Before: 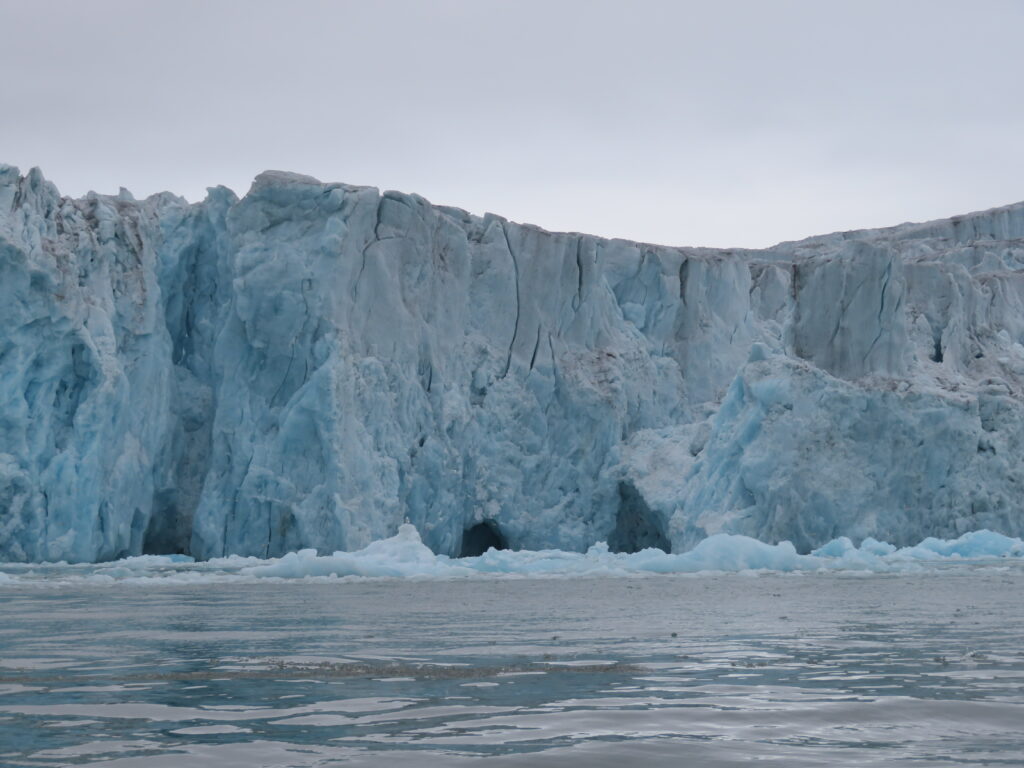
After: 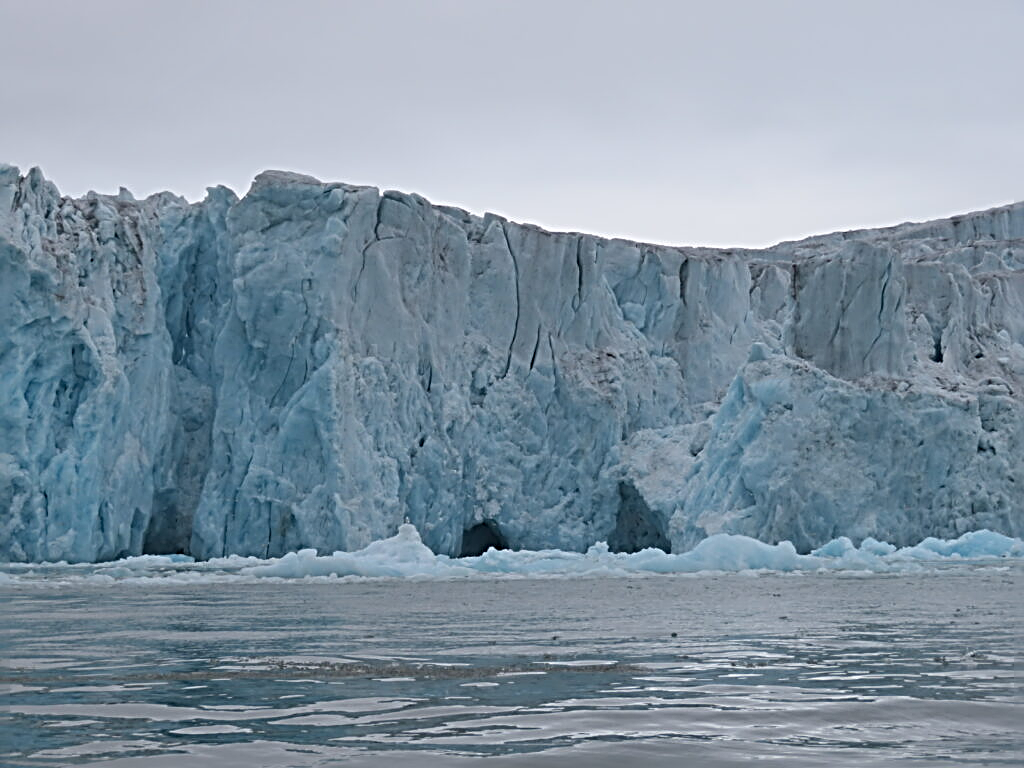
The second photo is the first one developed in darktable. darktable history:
sharpen: radius 3.684, amount 0.946
tone equalizer: on, module defaults
